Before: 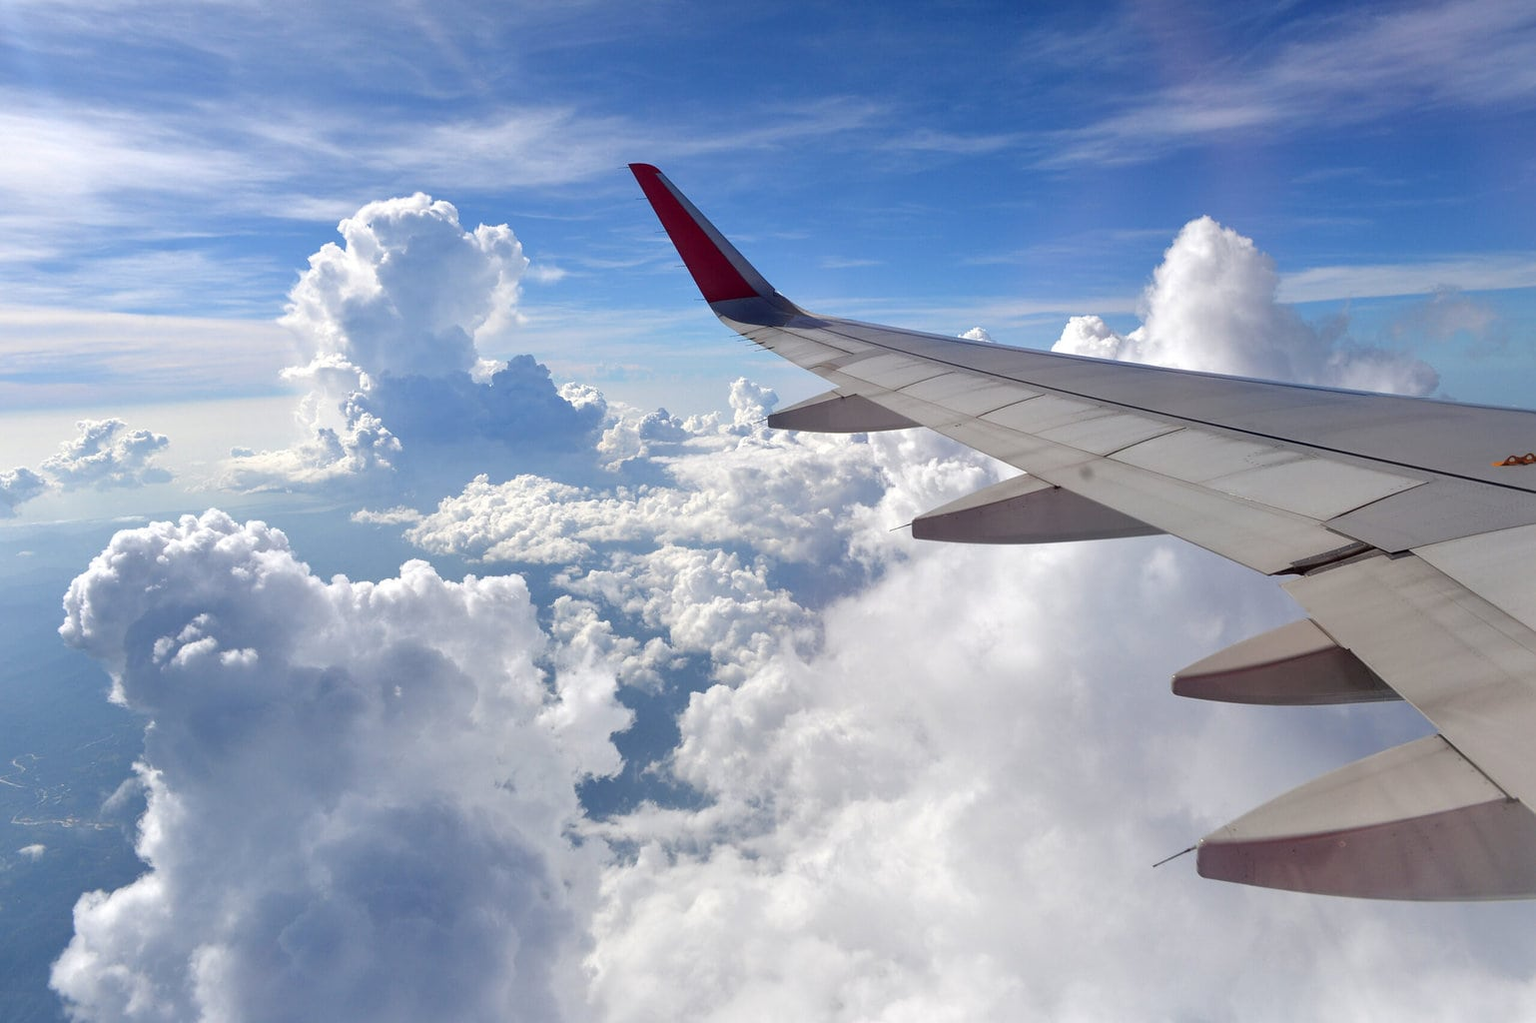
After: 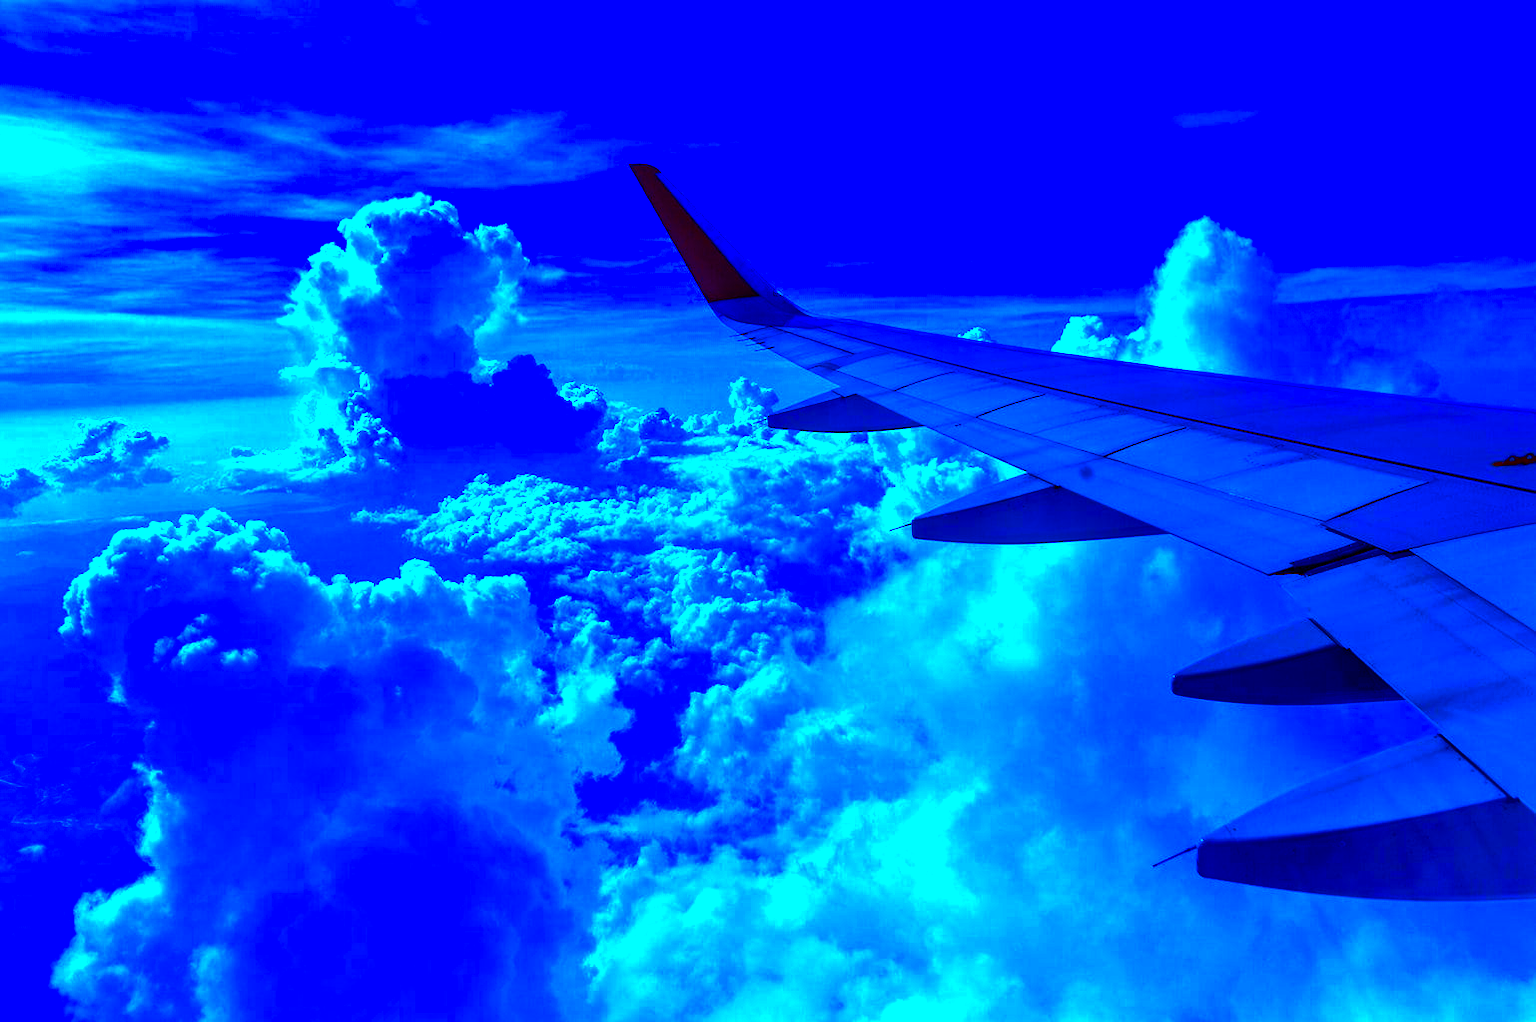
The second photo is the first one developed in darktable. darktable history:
color balance rgb: linear chroma grading › global chroma 9%, perceptual saturation grading › global saturation 36%, perceptual saturation grading › shadows 35%, perceptual brilliance grading › global brilliance 15%, perceptual brilliance grading › shadows -35%, global vibrance 15%
local contrast: on, module defaults
contrast brightness saturation: brightness -1, saturation 1
white balance: red 0.766, blue 1.537
